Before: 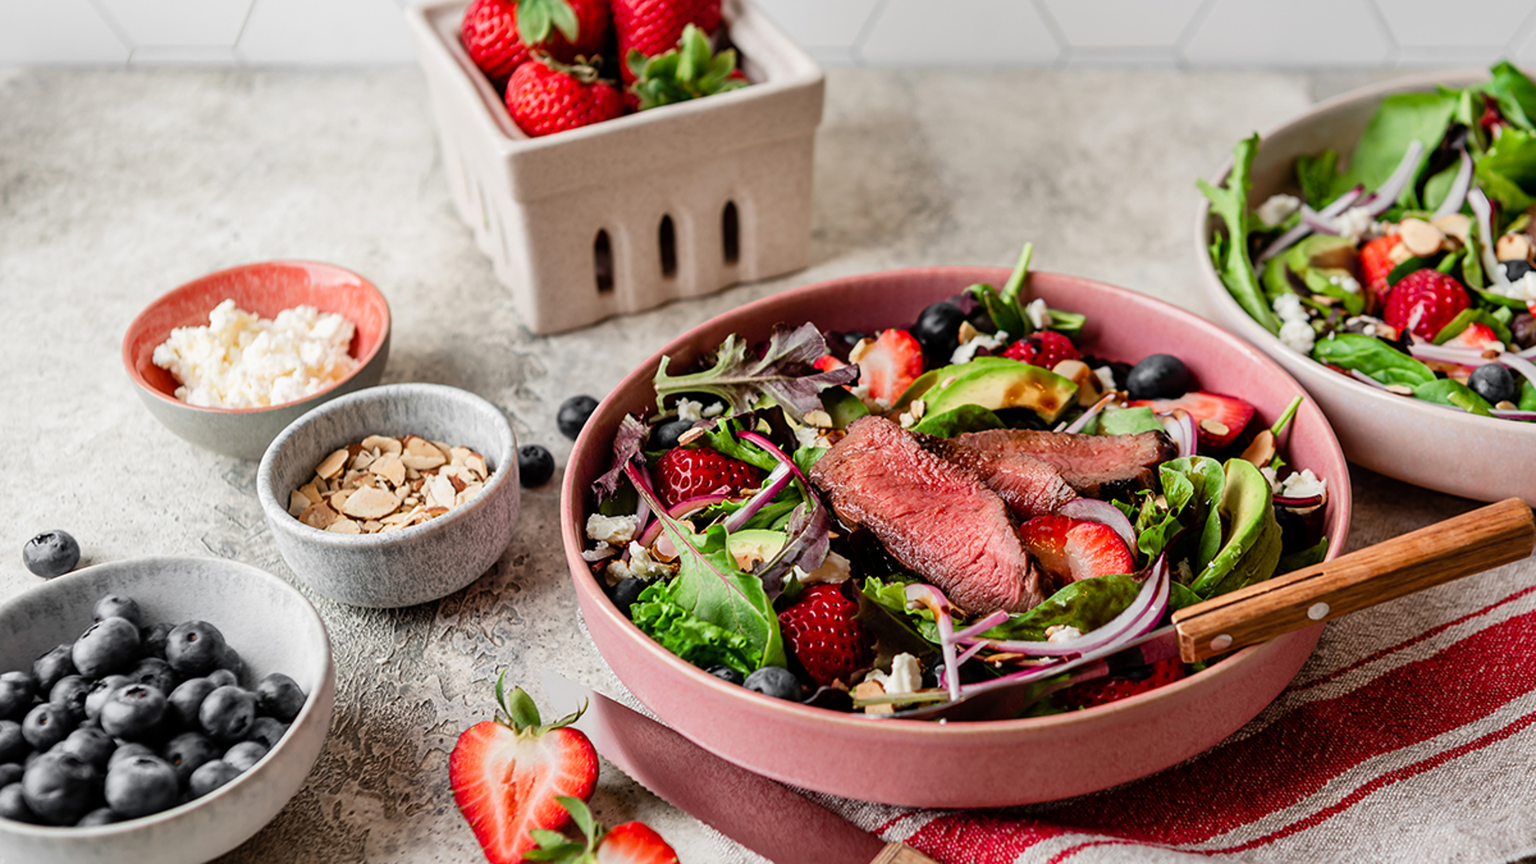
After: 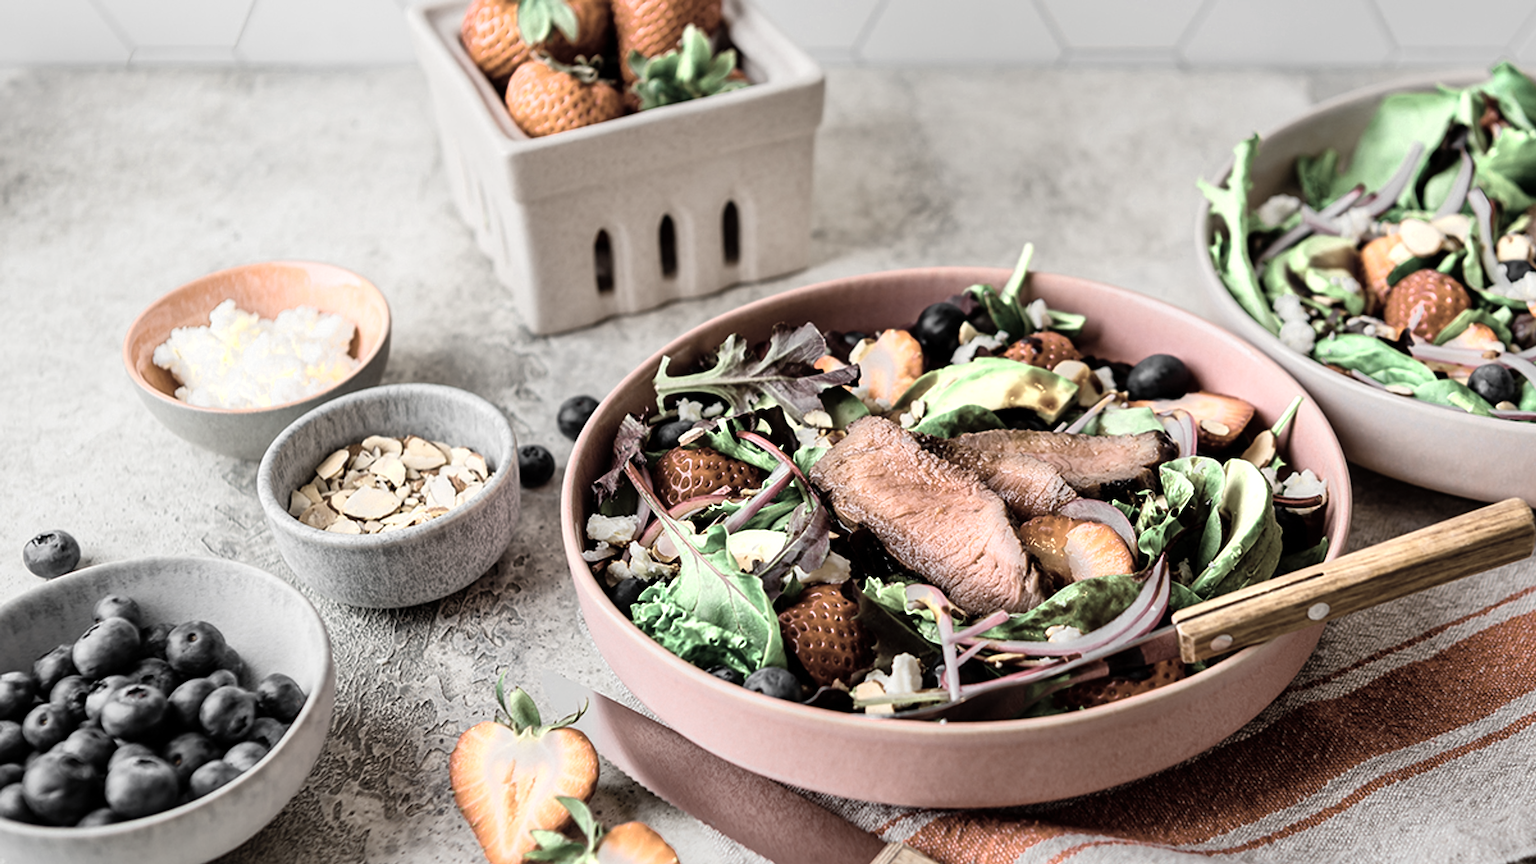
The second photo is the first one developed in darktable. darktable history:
color zones: curves: ch0 [(0.25, 0.667) (0.758, 0.368)]; ch1 [(0.215, 0.245) (0.761, 0.373)]; ch2 [(0.247, 0.554) (0.761, 0.436)]
